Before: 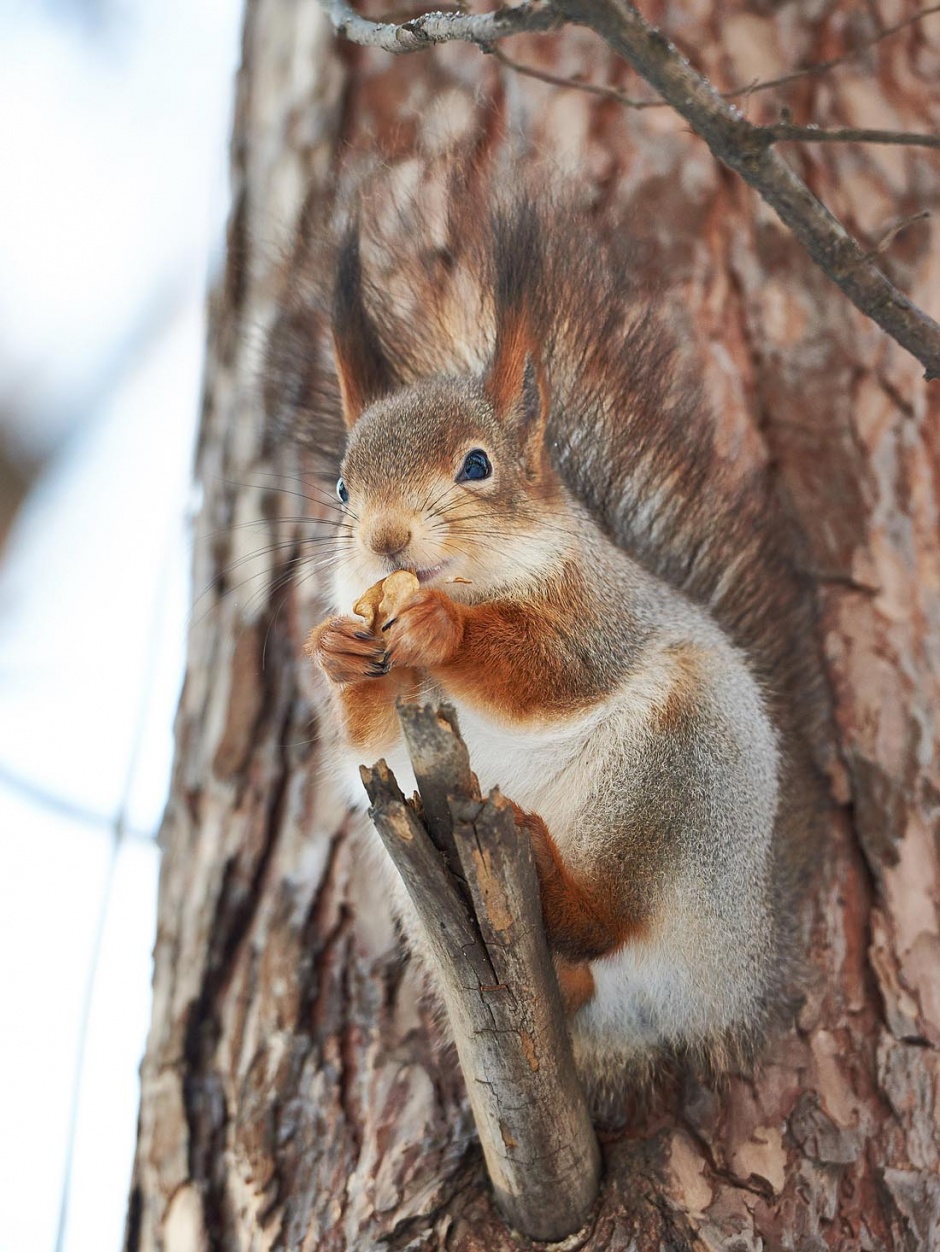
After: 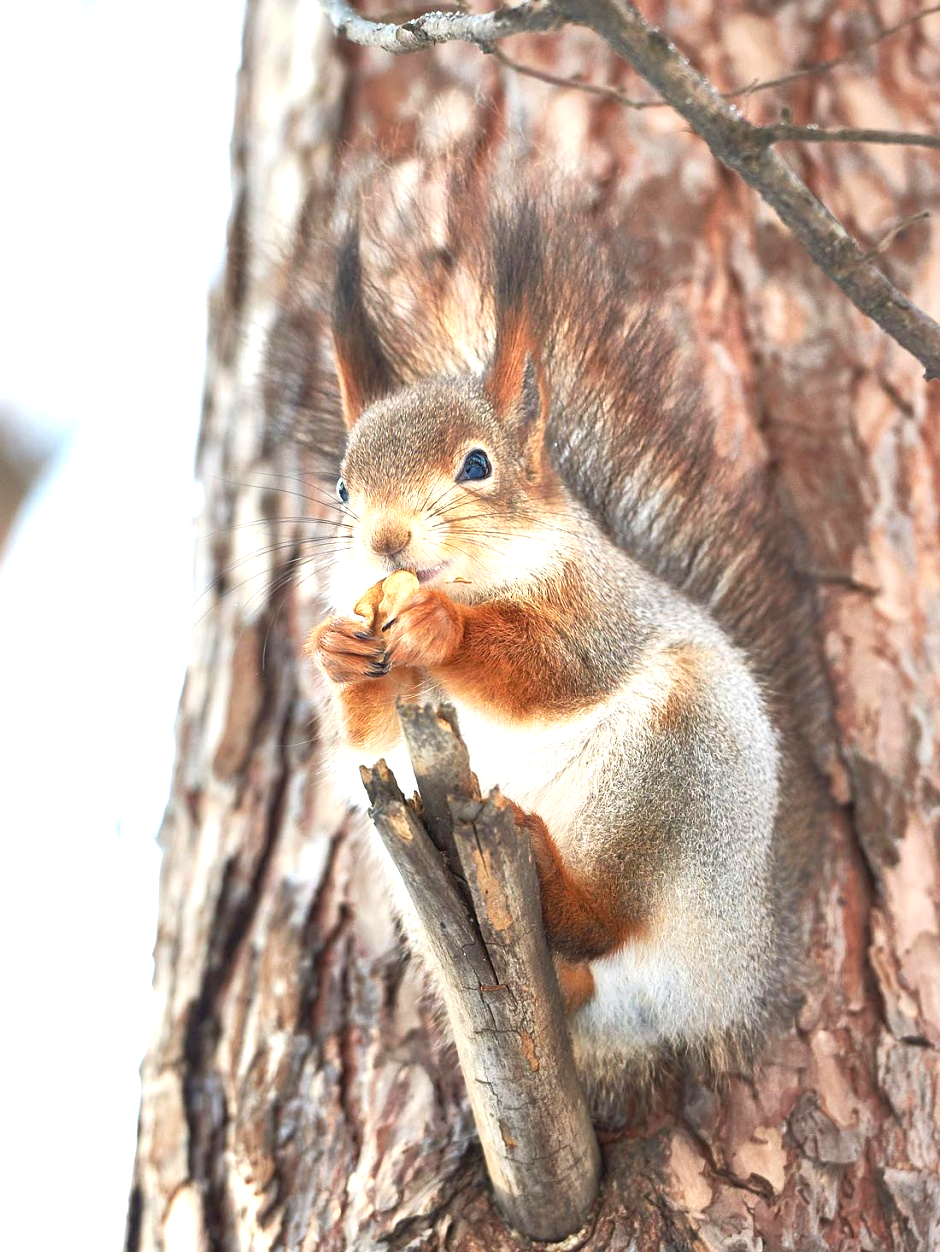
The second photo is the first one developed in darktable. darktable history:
exposure: black level correction 0, exposure 1 EV, compensate exposure bias true, compensate highlight preservation false
white balance: emerald 1
